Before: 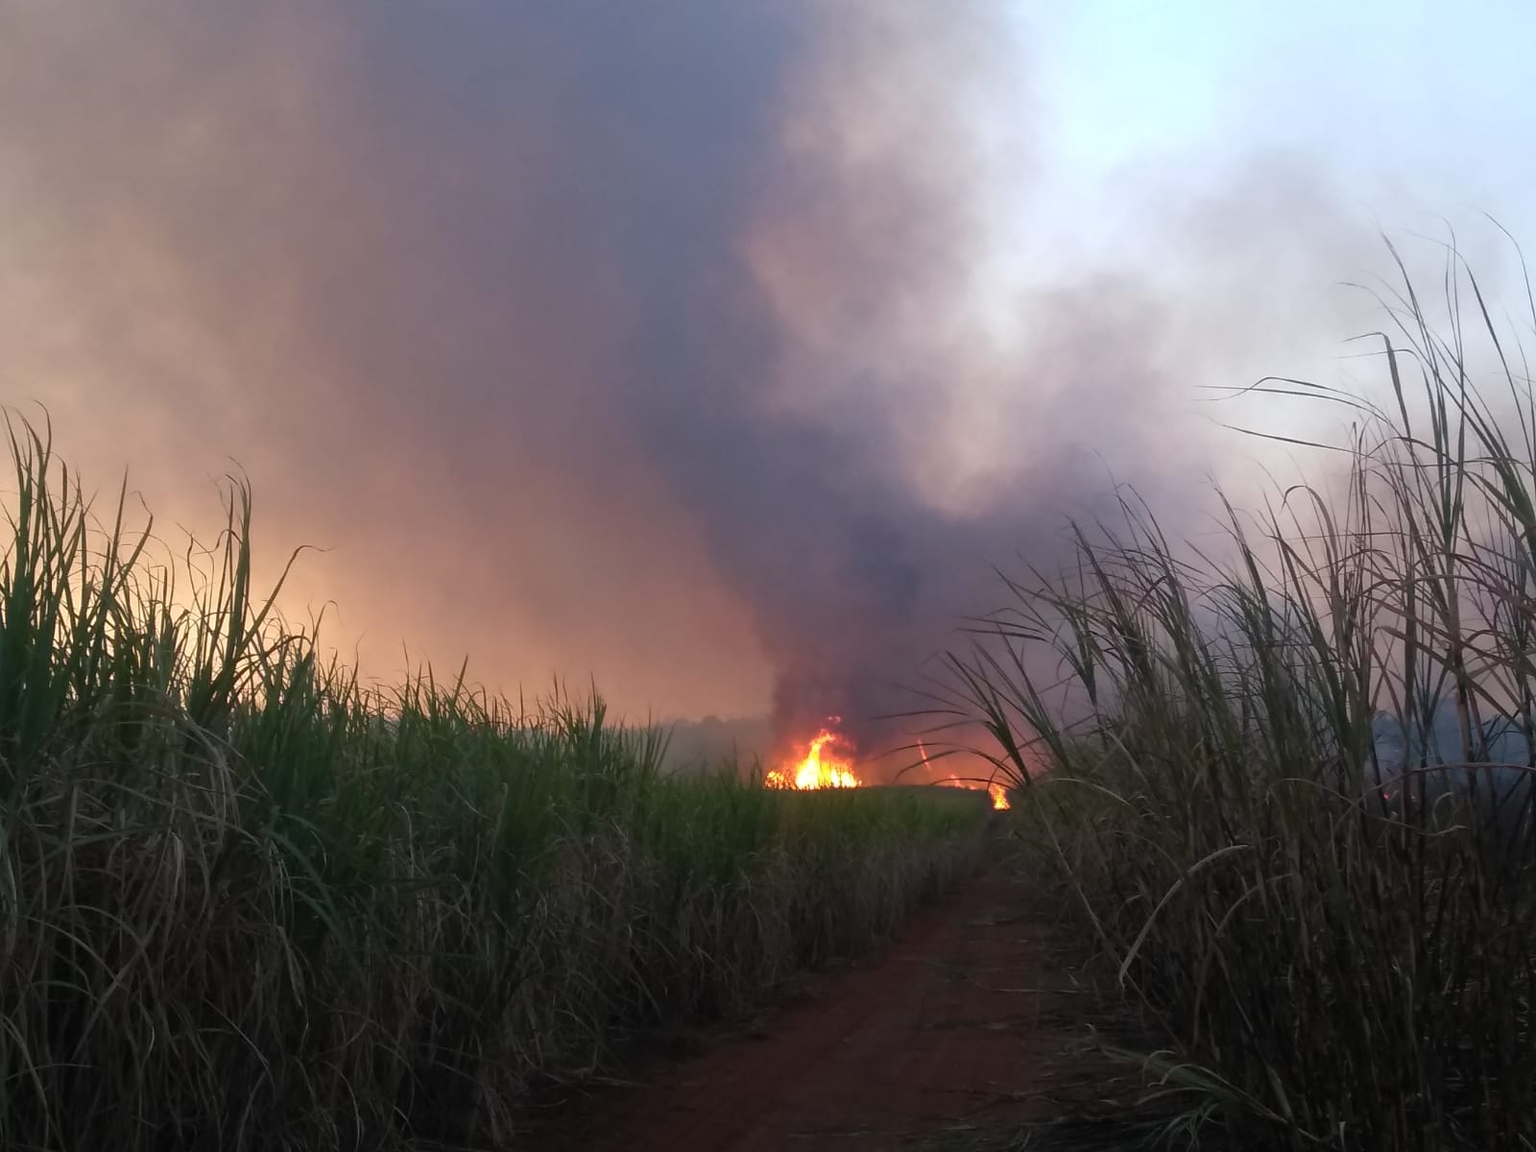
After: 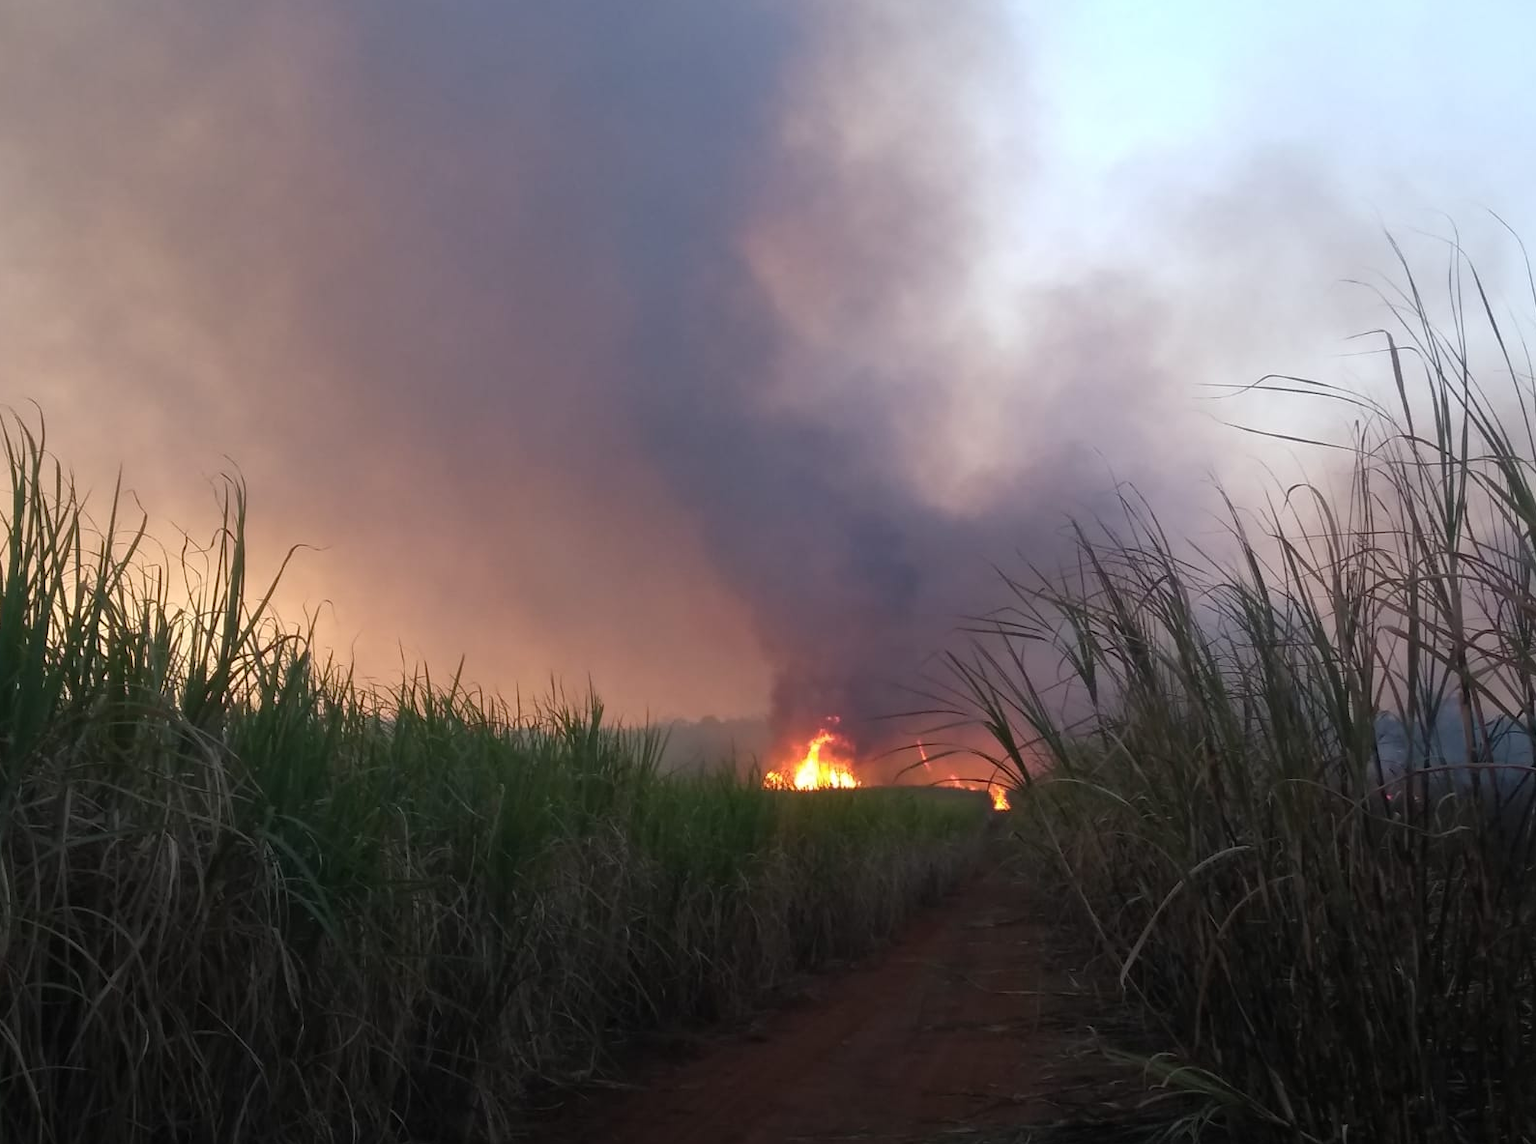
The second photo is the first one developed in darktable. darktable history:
crop: left 0.451%, top 0.499%, right 0.179%, bottom 0.814%
